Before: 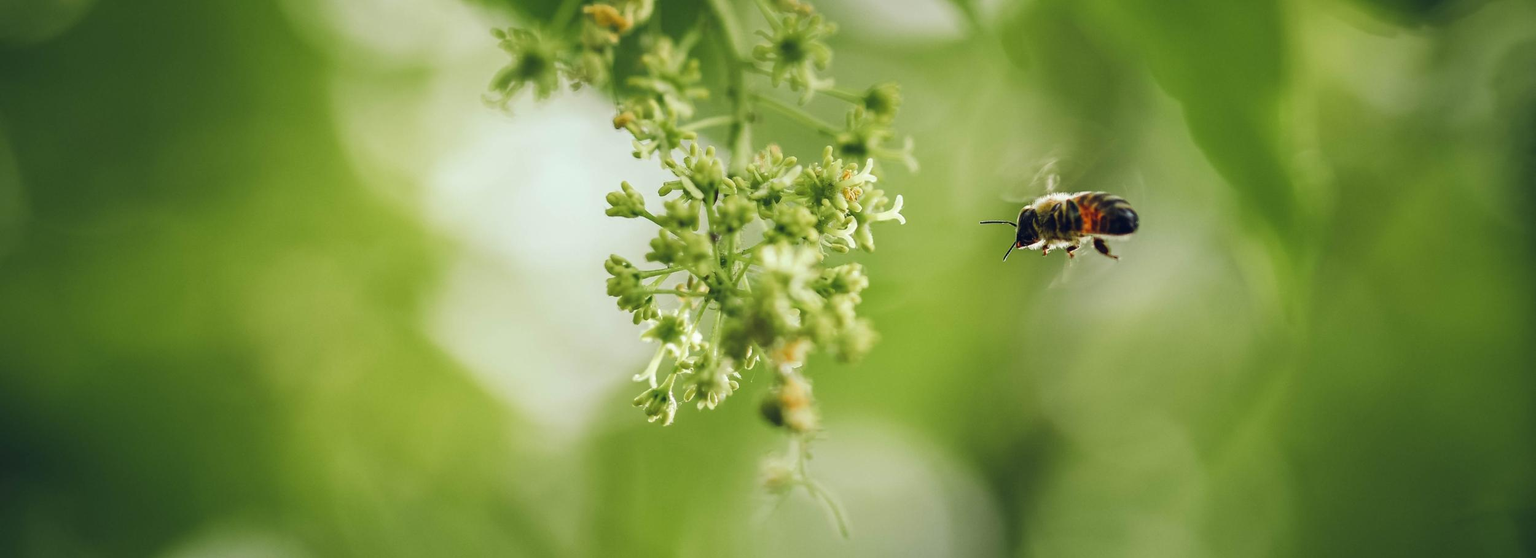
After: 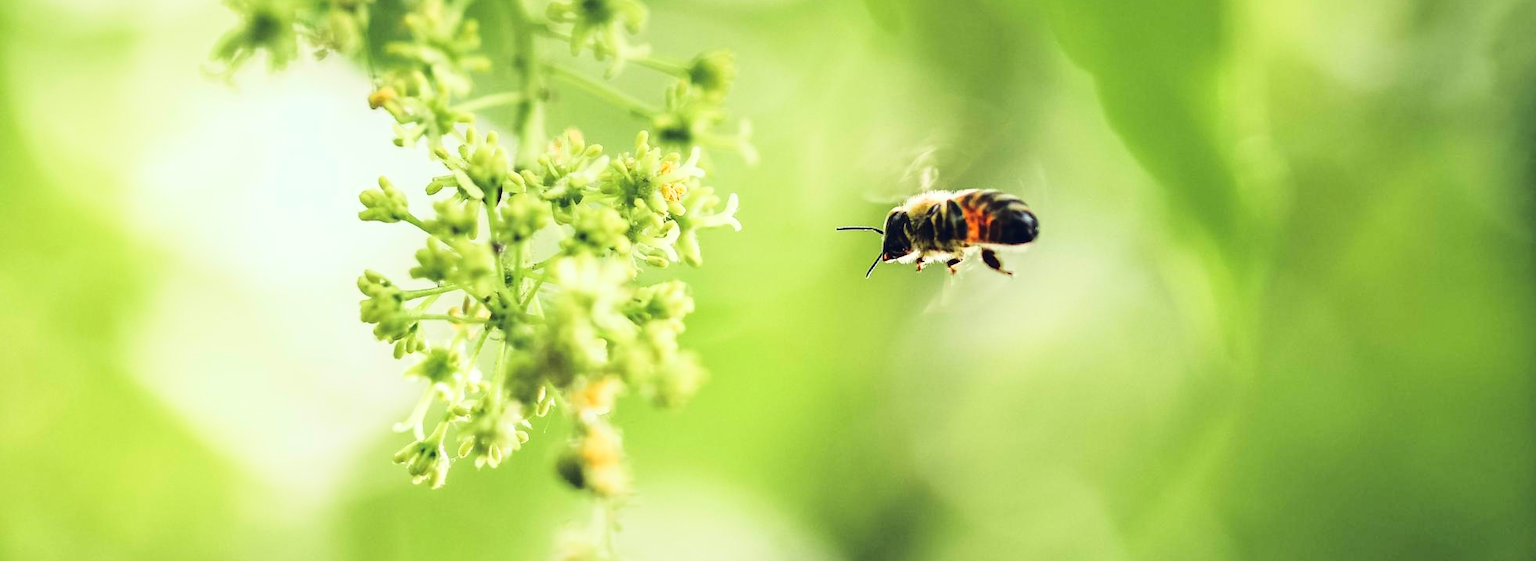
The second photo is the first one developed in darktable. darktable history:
crop and rotate: left 21.191%, top 7.82%, right 0.479%, bottom 13.316%
base curve: curves: ch0 [(0, 0) (0.028, 0.03) (0.105, 0.232) (0.387, 0.748) (0.754, 0.968) (1, 1)]
